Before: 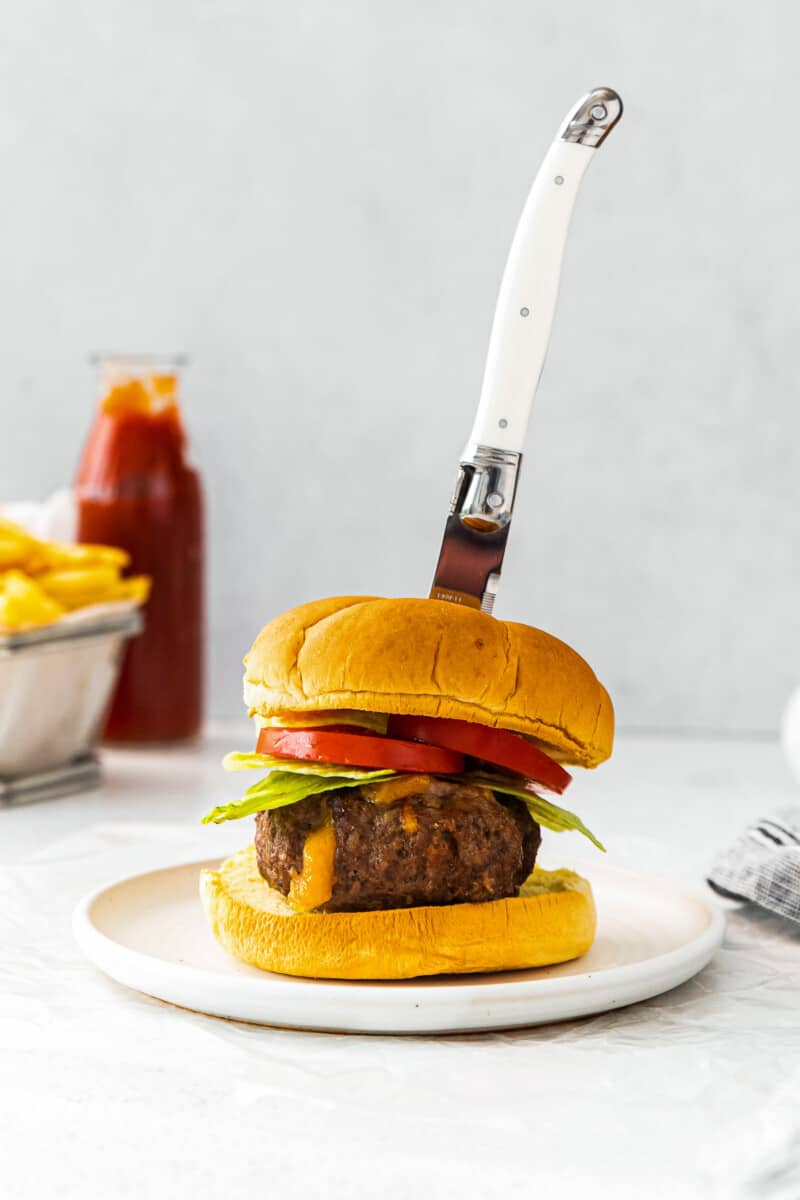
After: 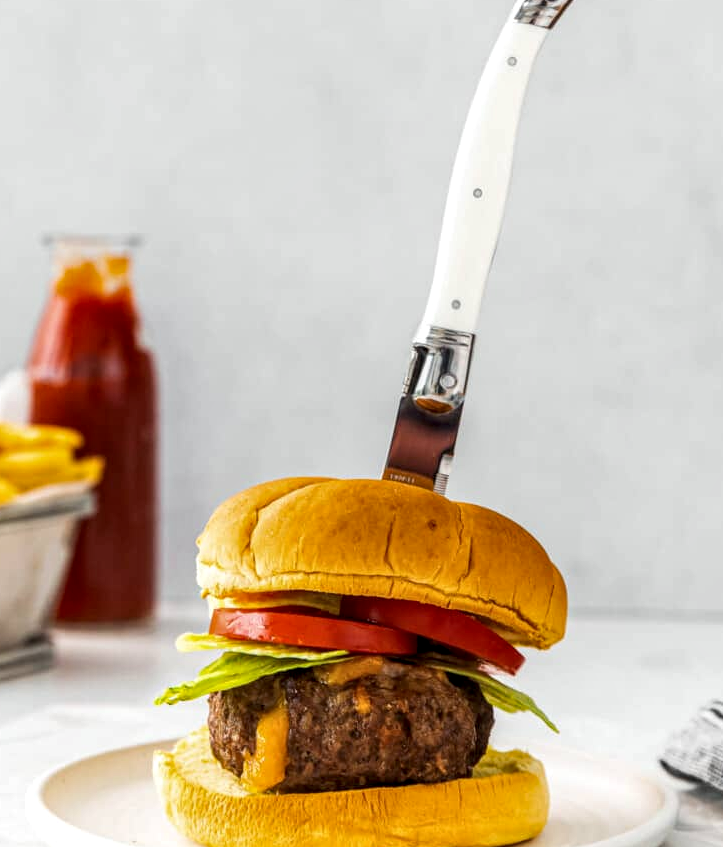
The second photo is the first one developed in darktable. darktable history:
local contrast: highlights 36%, detail 134%
crop: left 5.982%, top 9.973%, right 3.54%, bottom 19.399%
